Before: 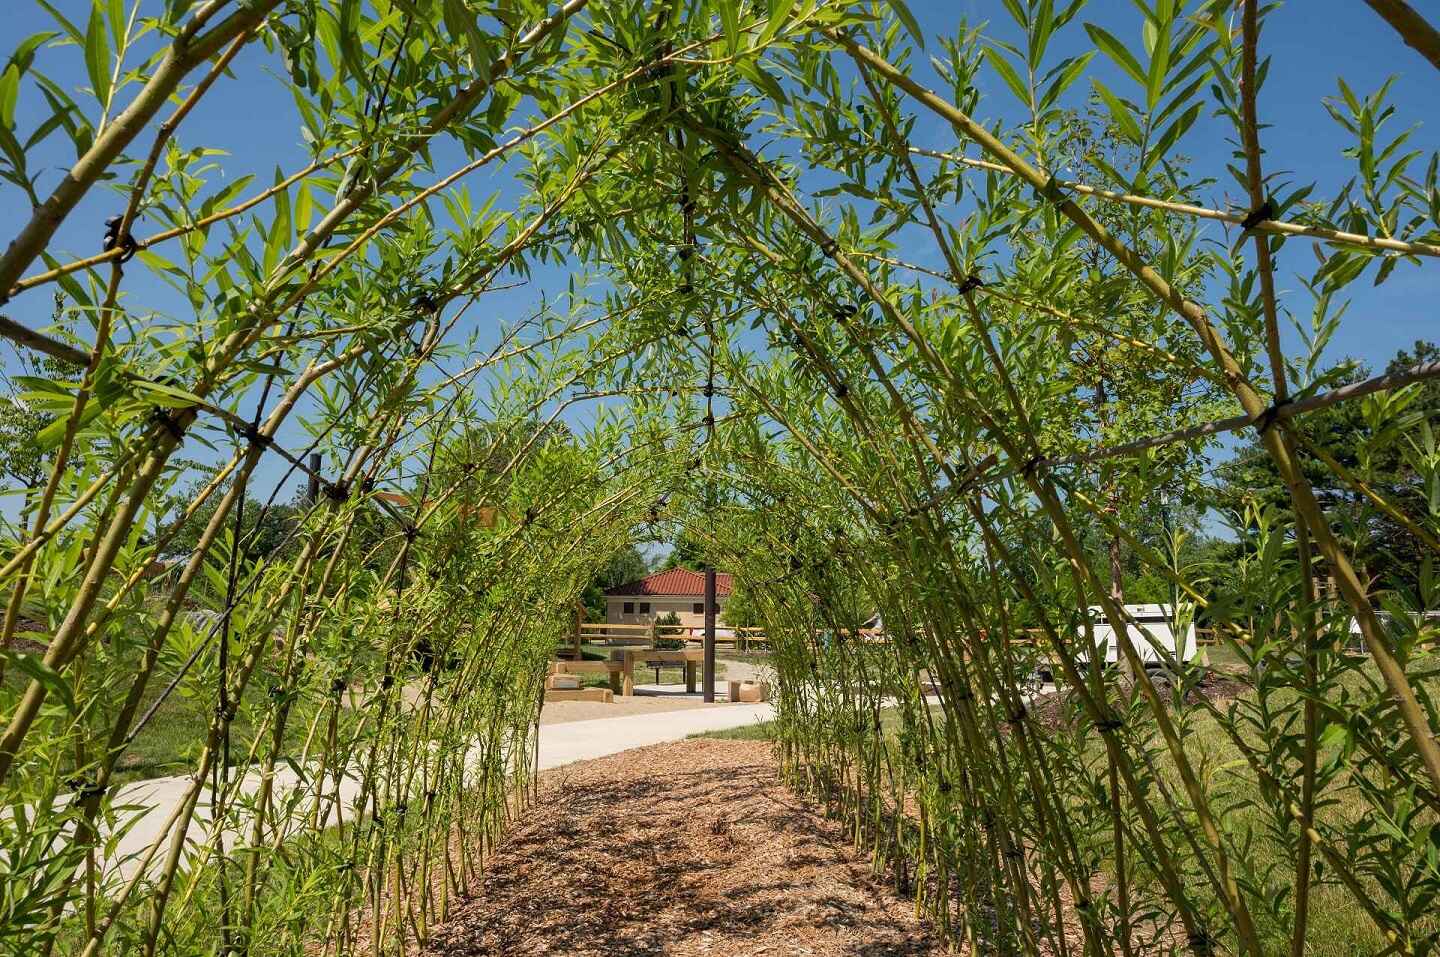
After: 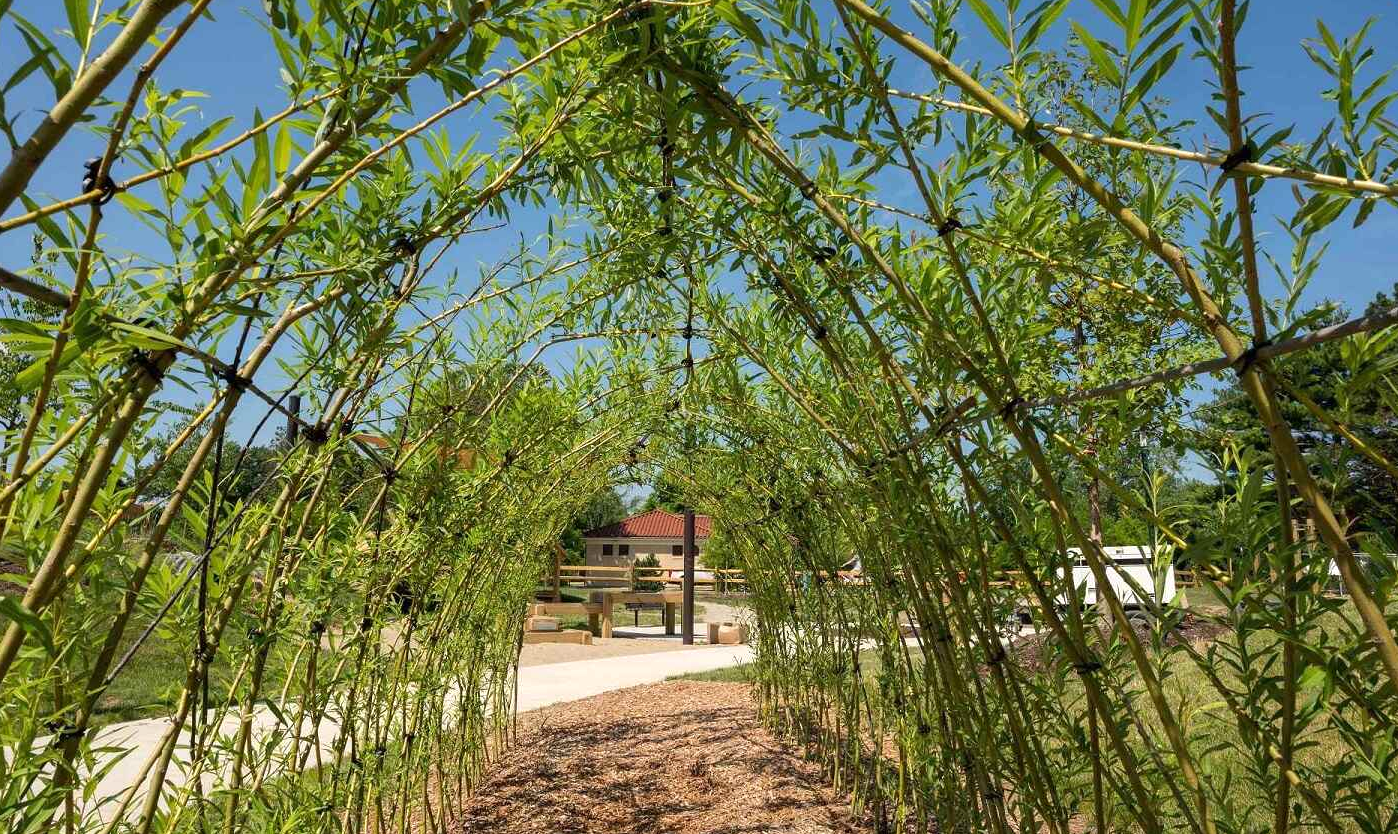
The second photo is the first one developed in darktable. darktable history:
crop: left 1.507%, top 6.147%, right 1.379%, bottom 6.637%
exposure: exposure 0.2 EV, compensate highlight preservation false
